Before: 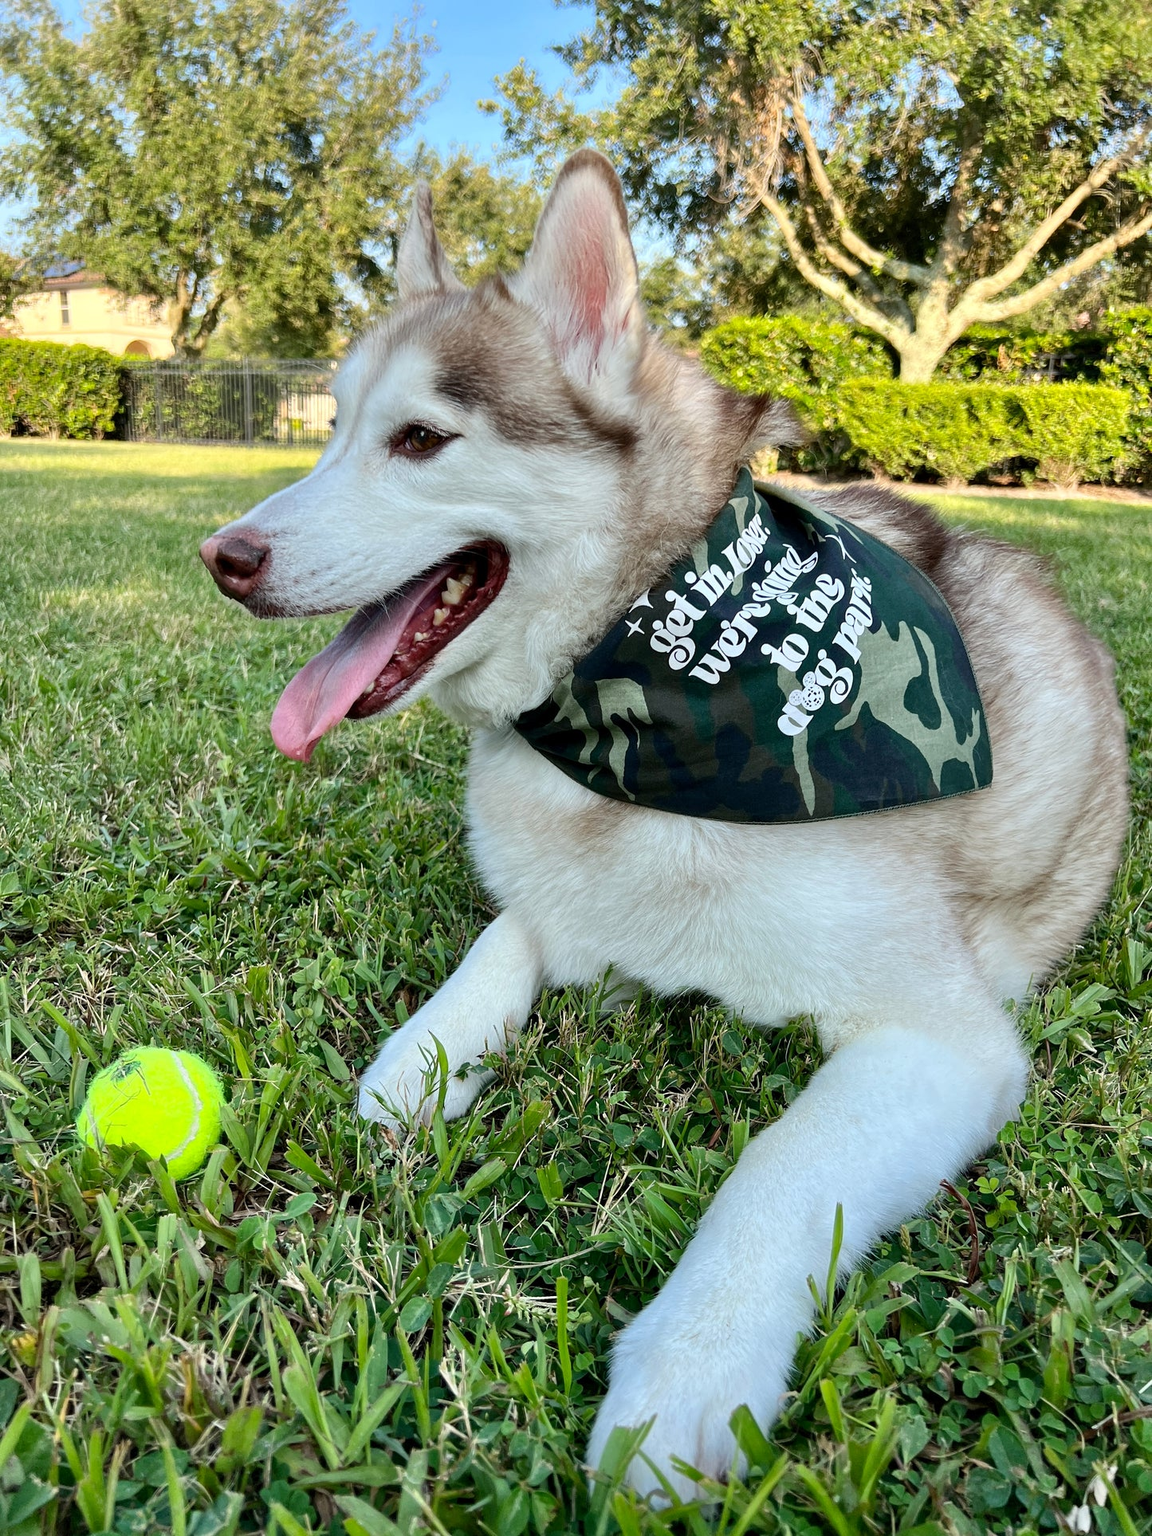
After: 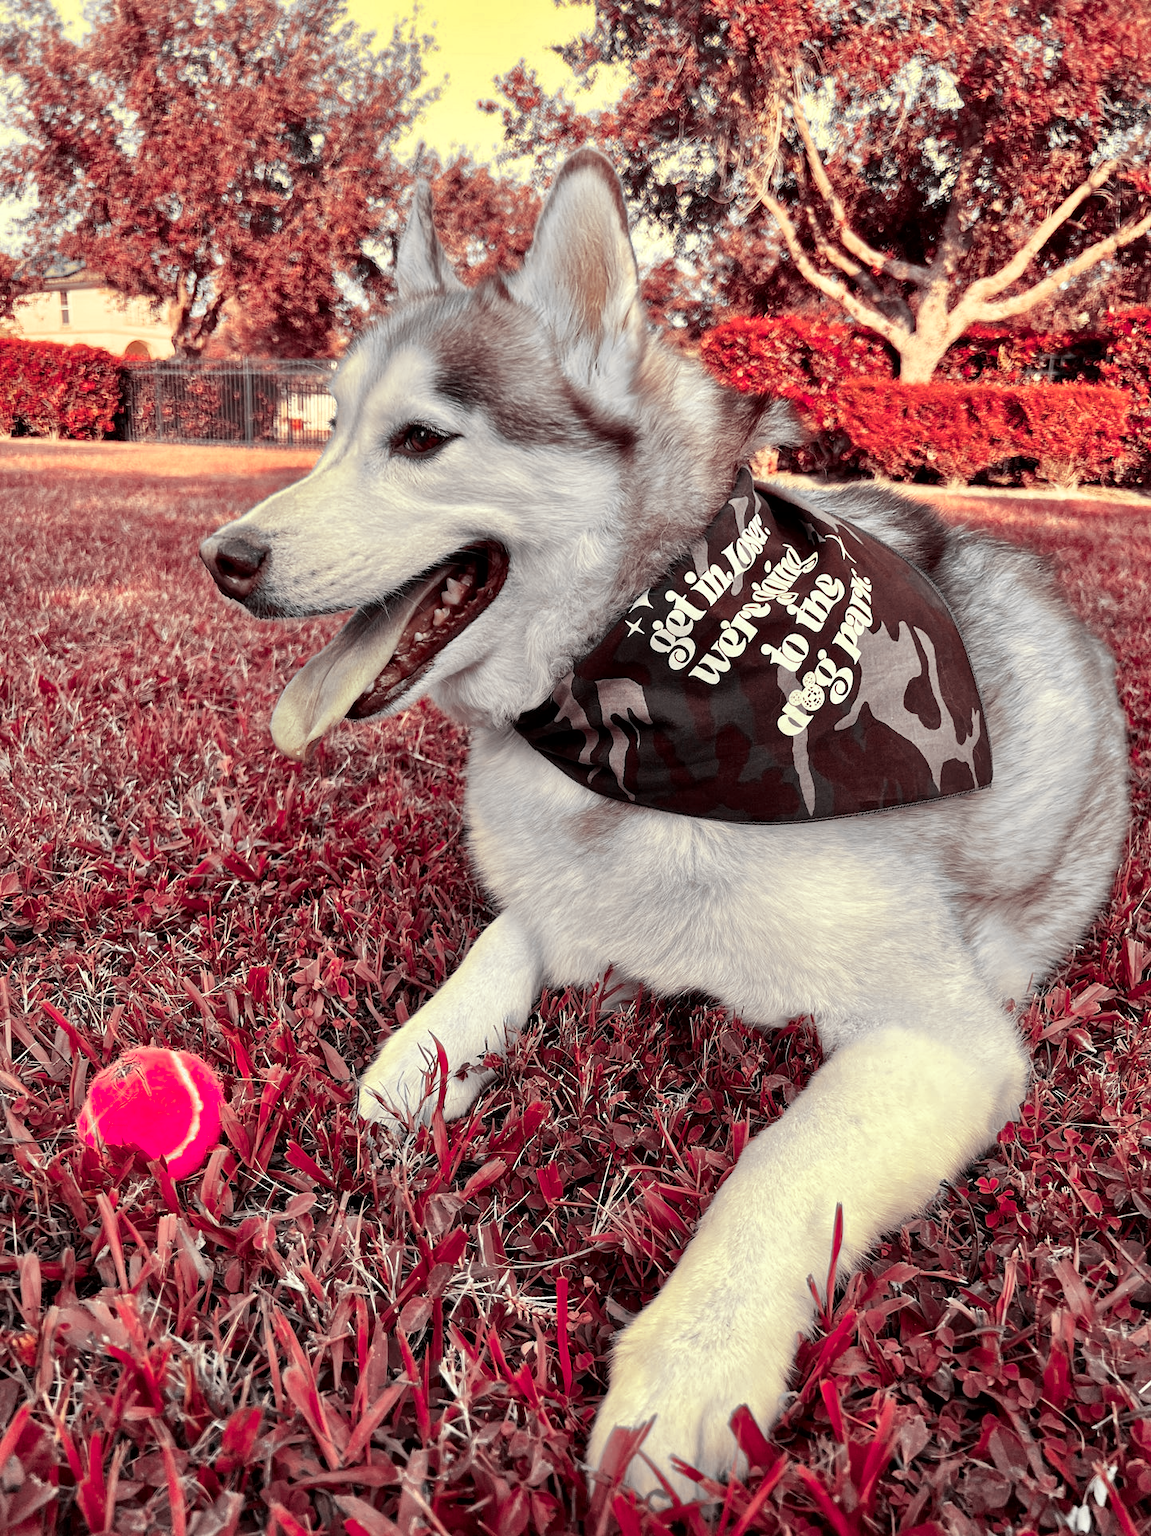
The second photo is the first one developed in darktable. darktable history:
channel mixer "1": red [0, 0.135, 0, 1, 0, 0, 0], green [0, 0.199, 0, 0, 1, 0, 0], blue [0 ×5, 1, 0]
channel mixer: red [0.167, 0, 0, 1, 0, 0, 0], green [-0.151, 0, 0, 0, 1, 0, 0], blue [0.199, 0 ×4, 1, 0] | blend: blend mode darken, opacity 100%; mask: uniform (no mask)
local contrast: mode bilateral grid, contrast 20, coarseness 50, detail 120%, midtone range 0.2
